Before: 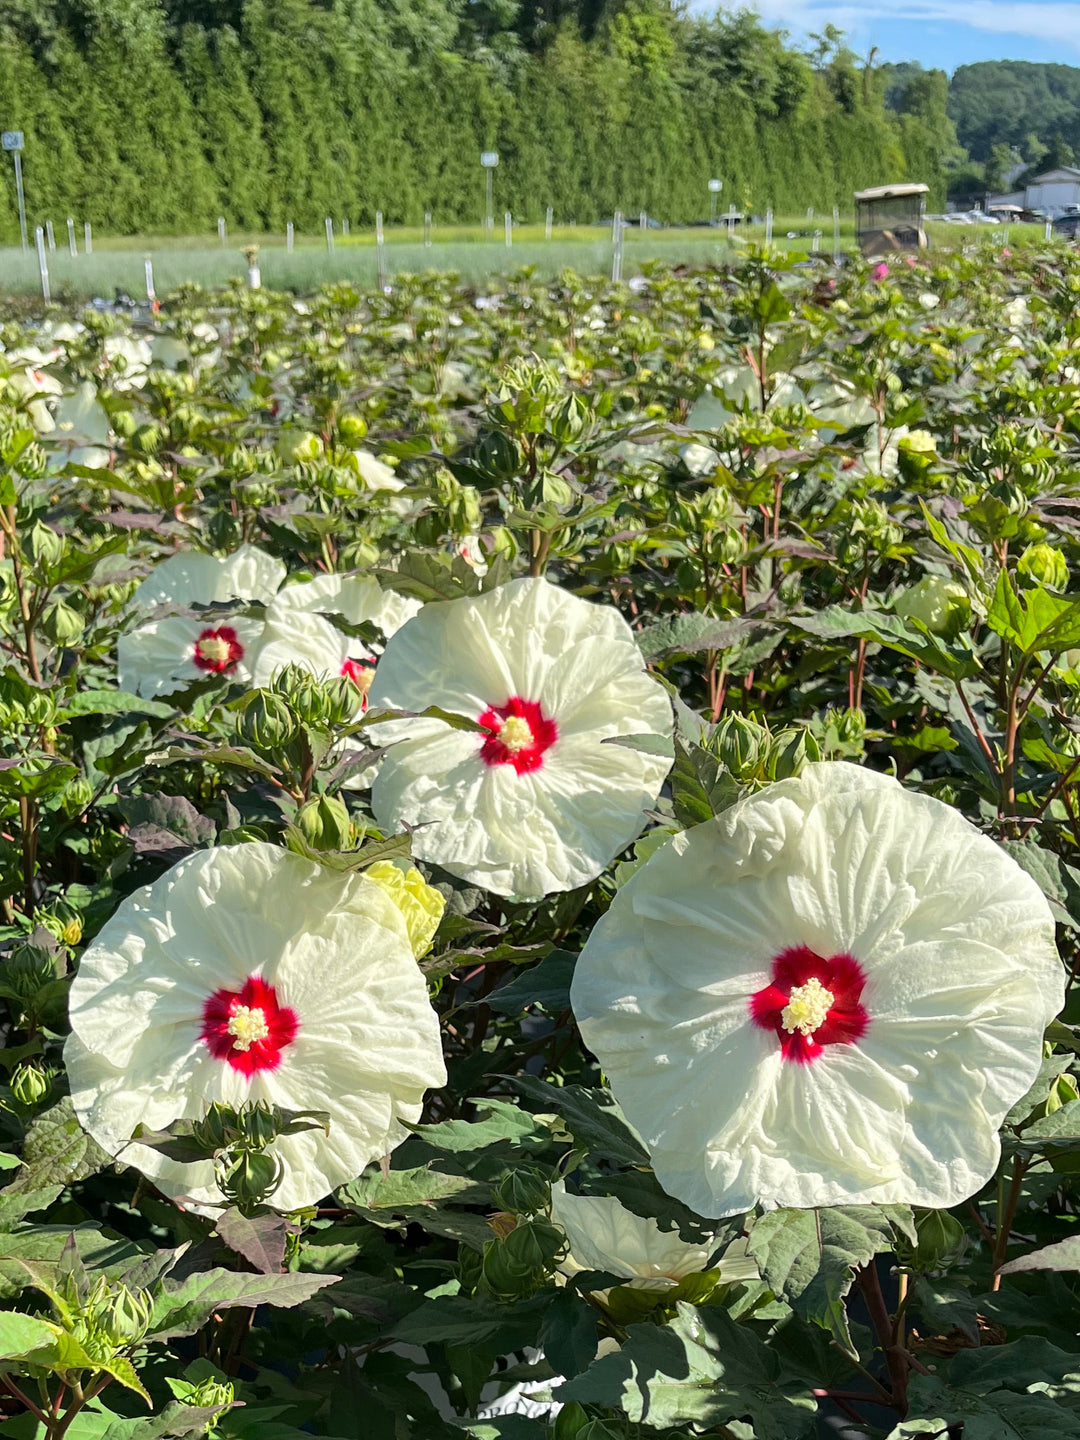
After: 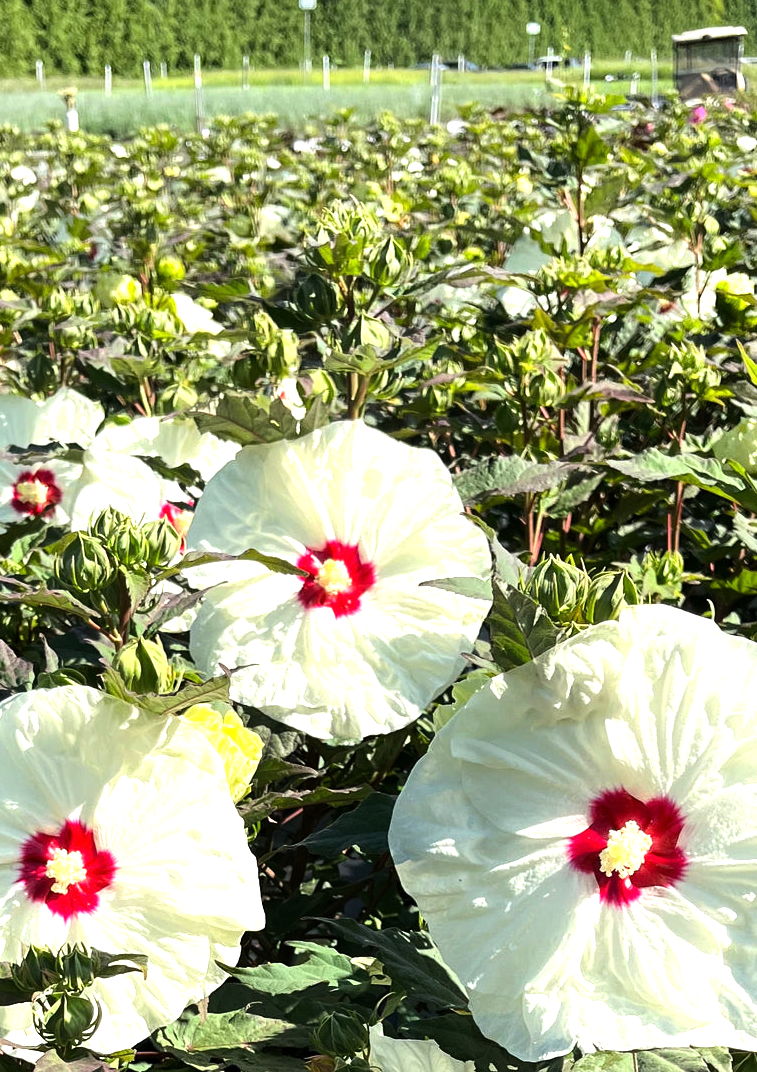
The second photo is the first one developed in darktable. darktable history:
crop and rotate: left 16.911%, top 10.905%, right 12.96%, bottom 14.614%
tone equalizer: -8 EV -1.05 EV, -7 EV -1.02 EV, -6 EV -0.834 EV, -5 EV -0.609 EV, -3 EV 0.582 EV, -2 EV 0.866 EV, -1 EV 1.01 EV, +0 EV 1.06 EV, edges refinement/feathering 500, mask exposure compensation -1.57 EV, preserve details guided filter
